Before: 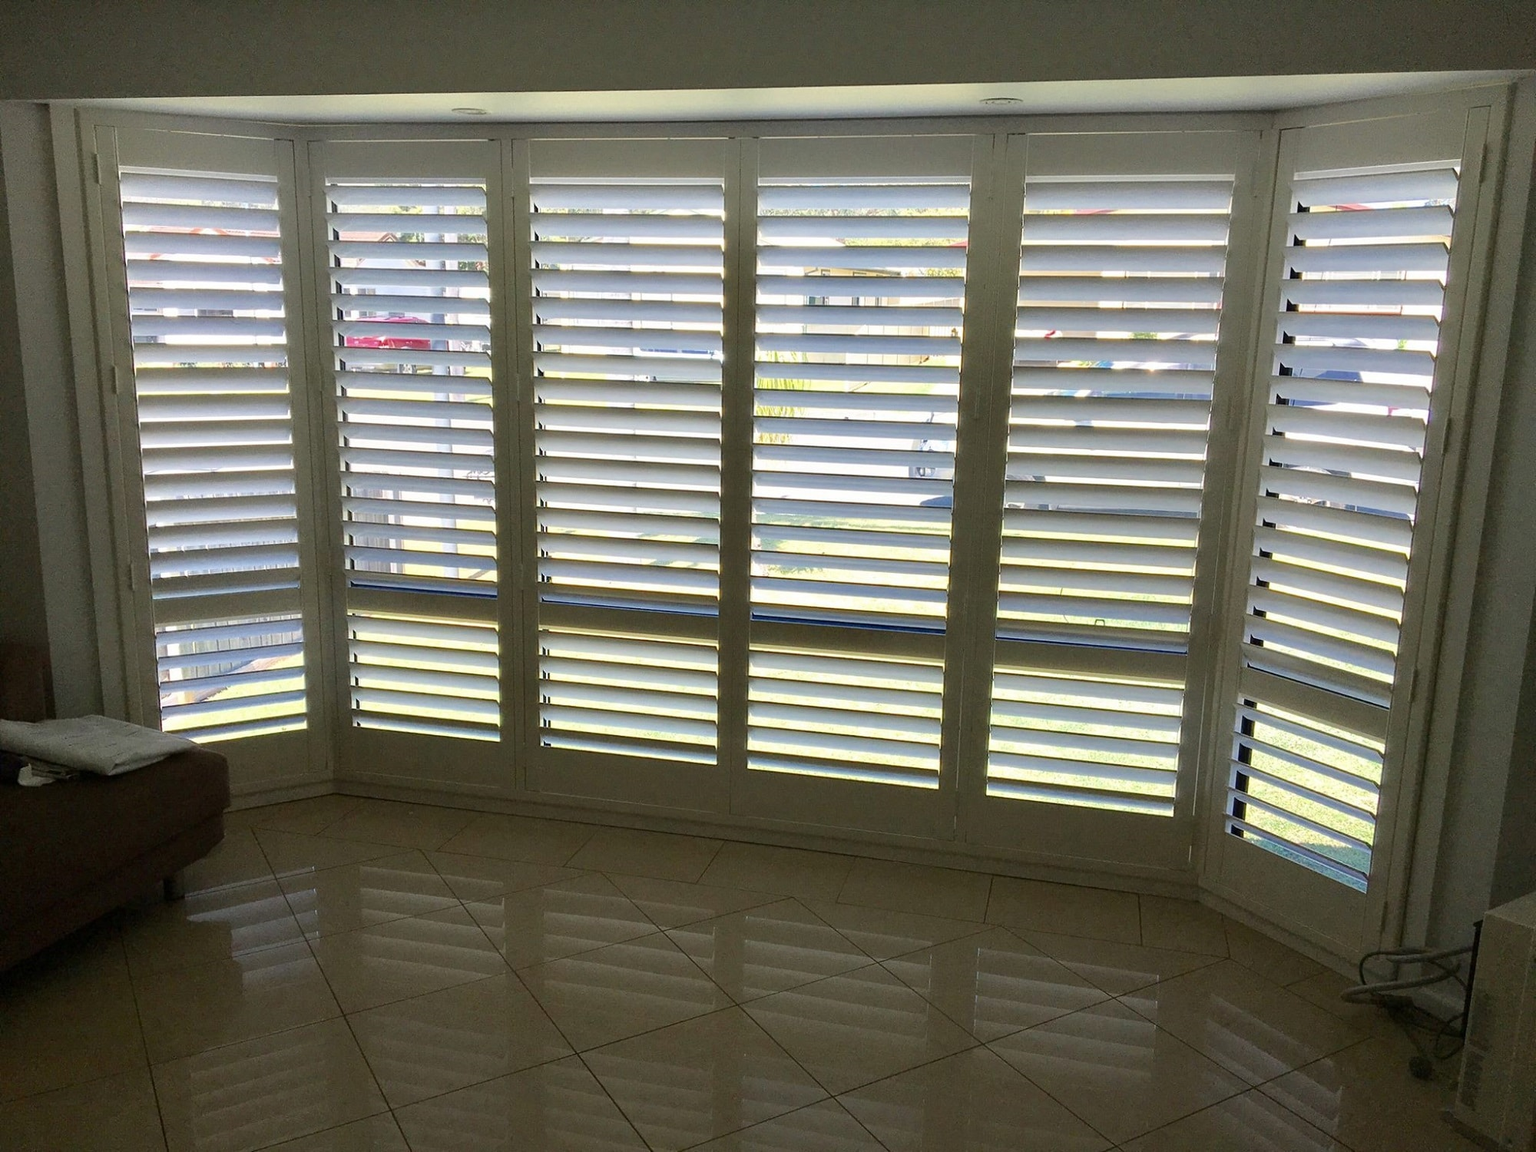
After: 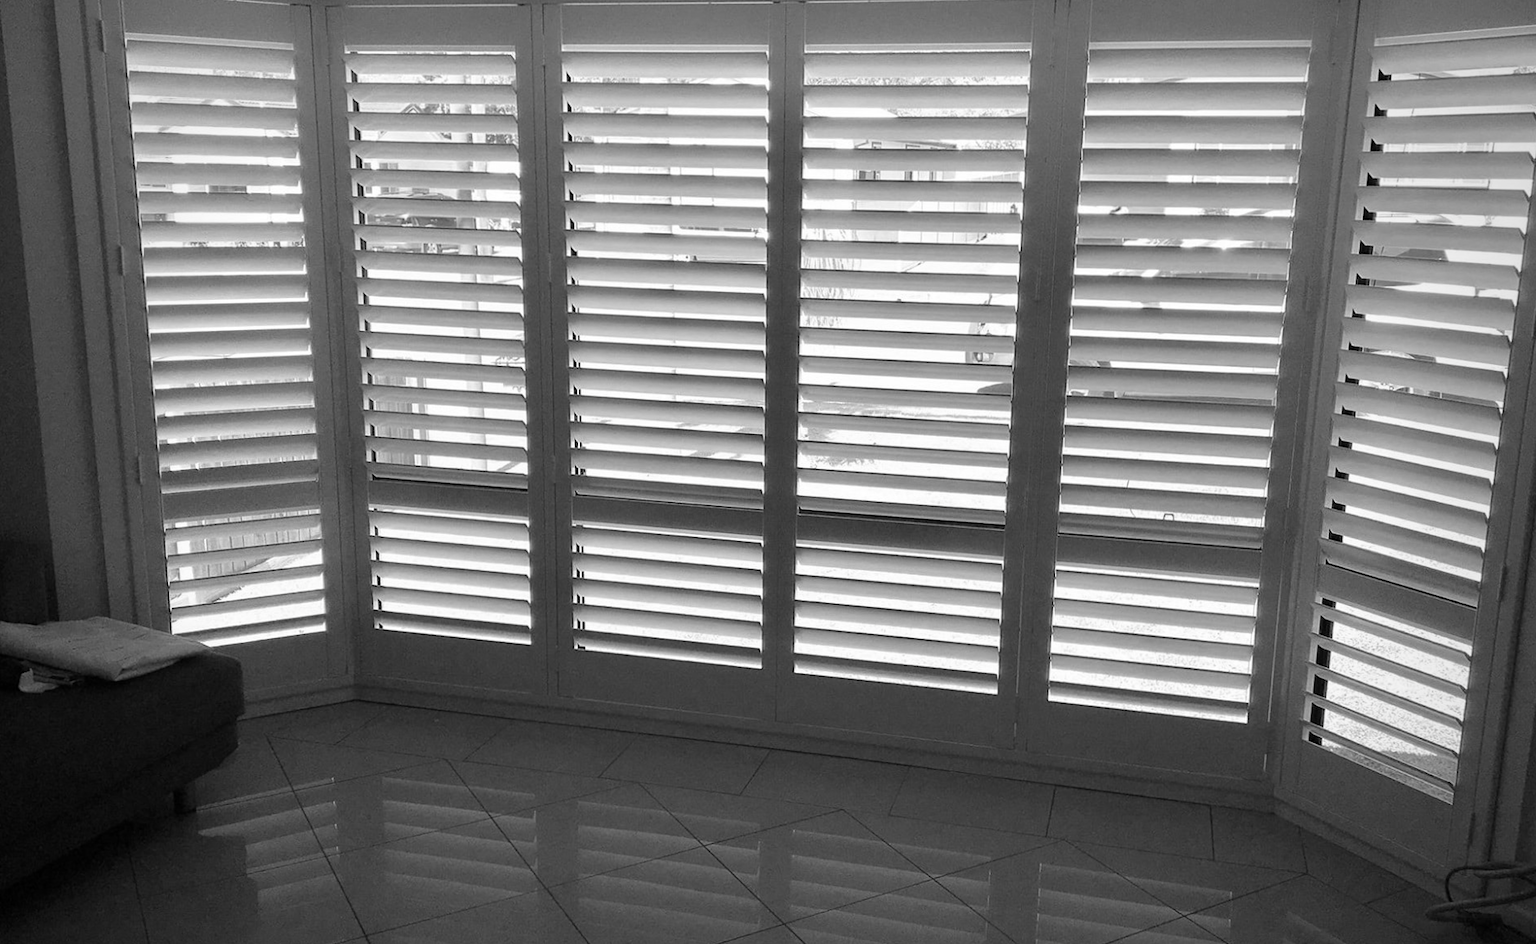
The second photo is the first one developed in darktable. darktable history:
crop and rotate: angle 0.081°, top 11.769%, right 5.769%, bottom 10.906%
vignetting: fall-off start 73.55%, brightness -0.4, saturation -0.308
contrast brightness saturation: saturation -0.998
